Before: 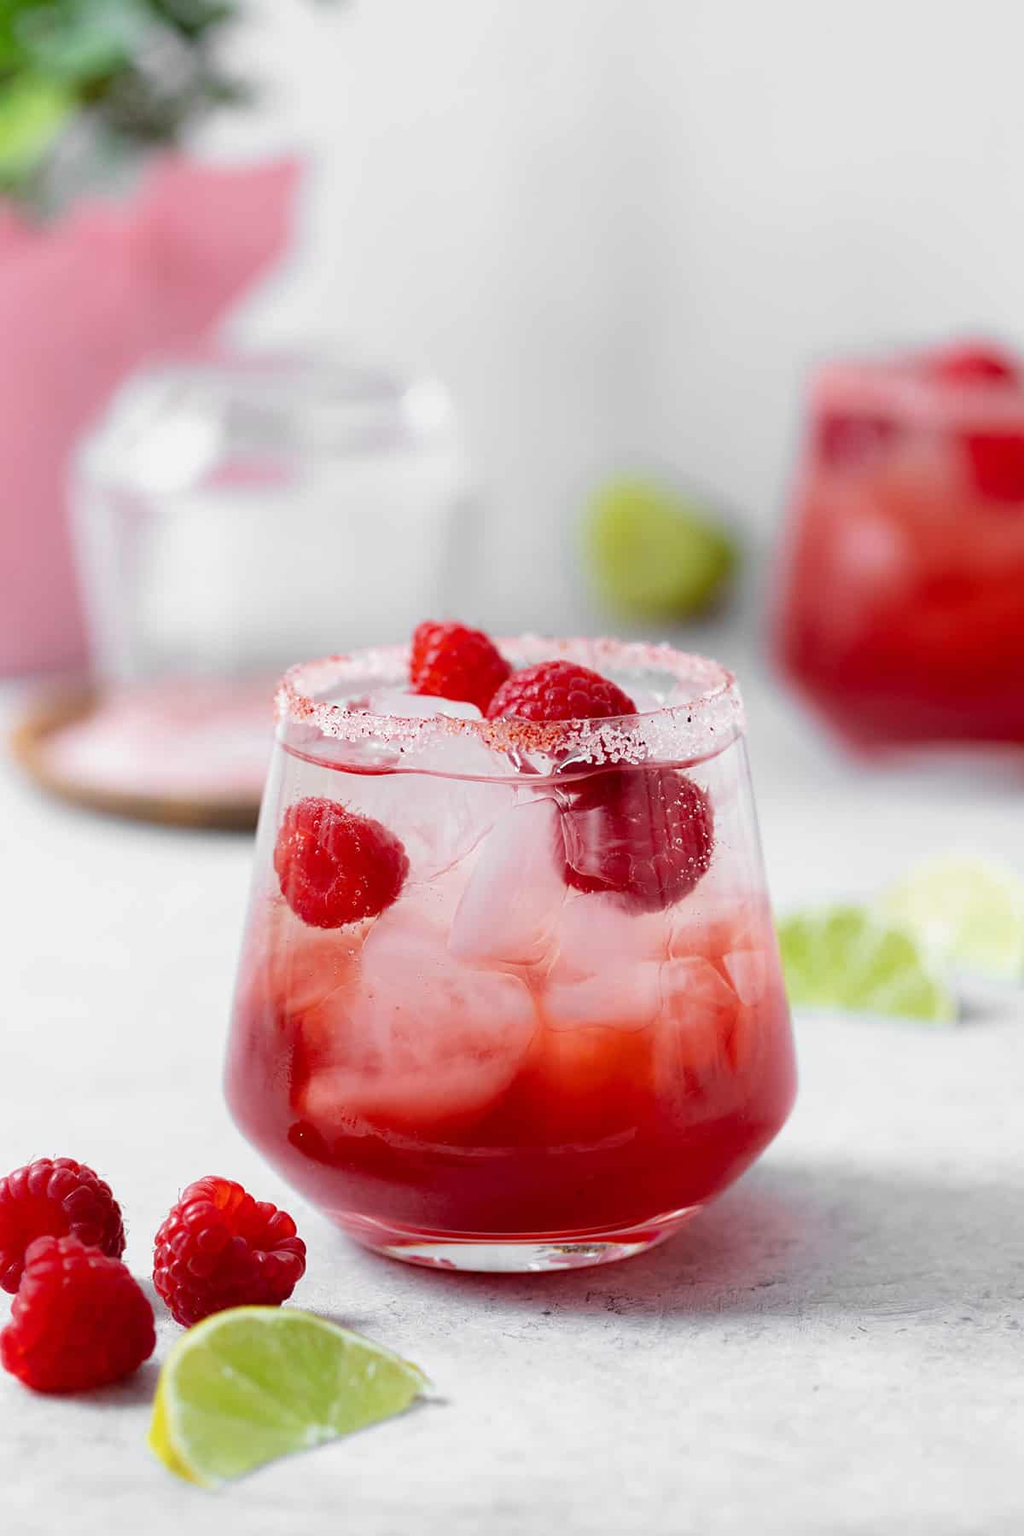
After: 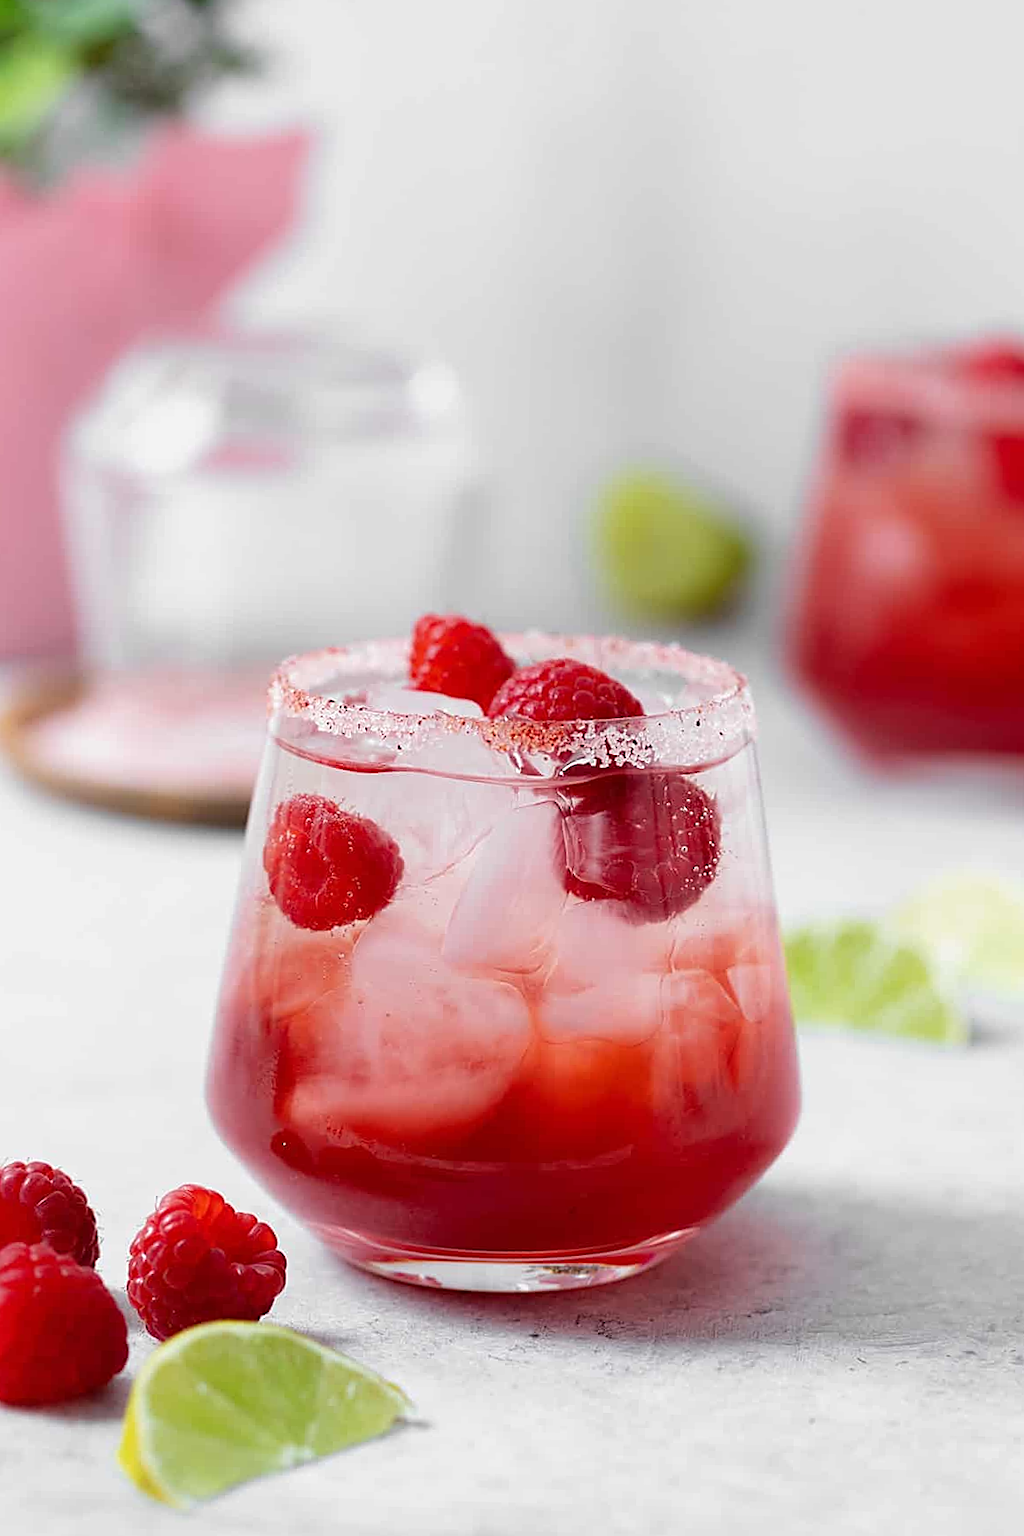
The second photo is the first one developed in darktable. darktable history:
sharpen: on, module defaults
crop and rotate: angle -1.45°
